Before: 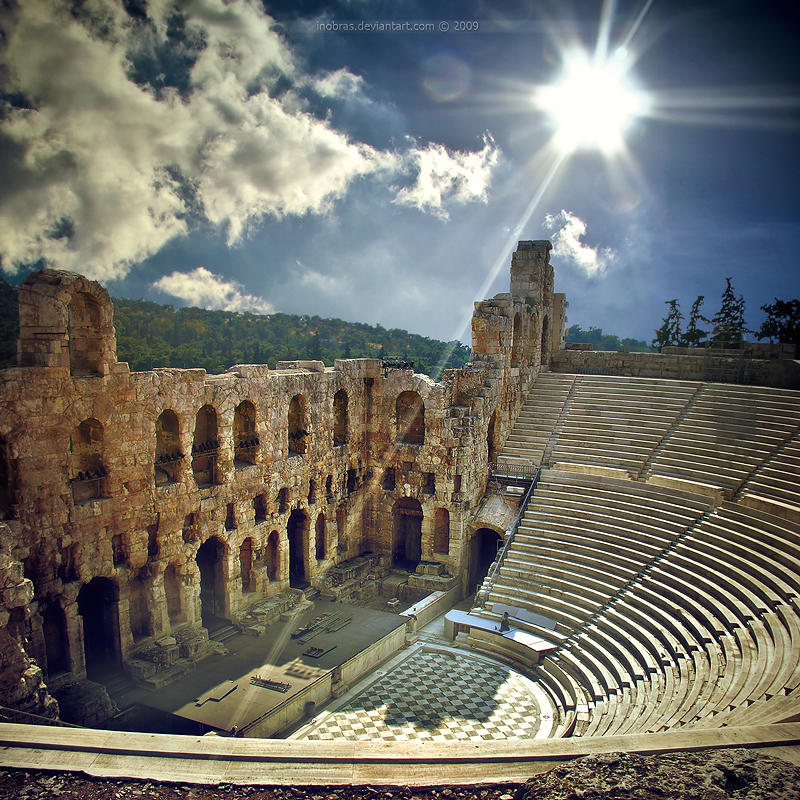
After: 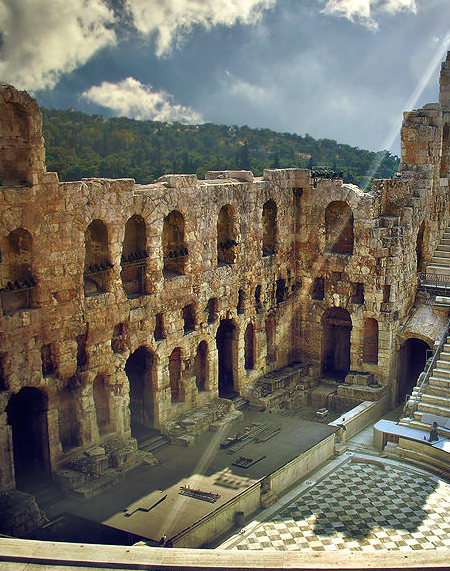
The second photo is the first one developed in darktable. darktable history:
exposure: compensate highlight preservation false
crop: left 8.966%, top 23.852%, right 34.699%, bottom 4.703%
